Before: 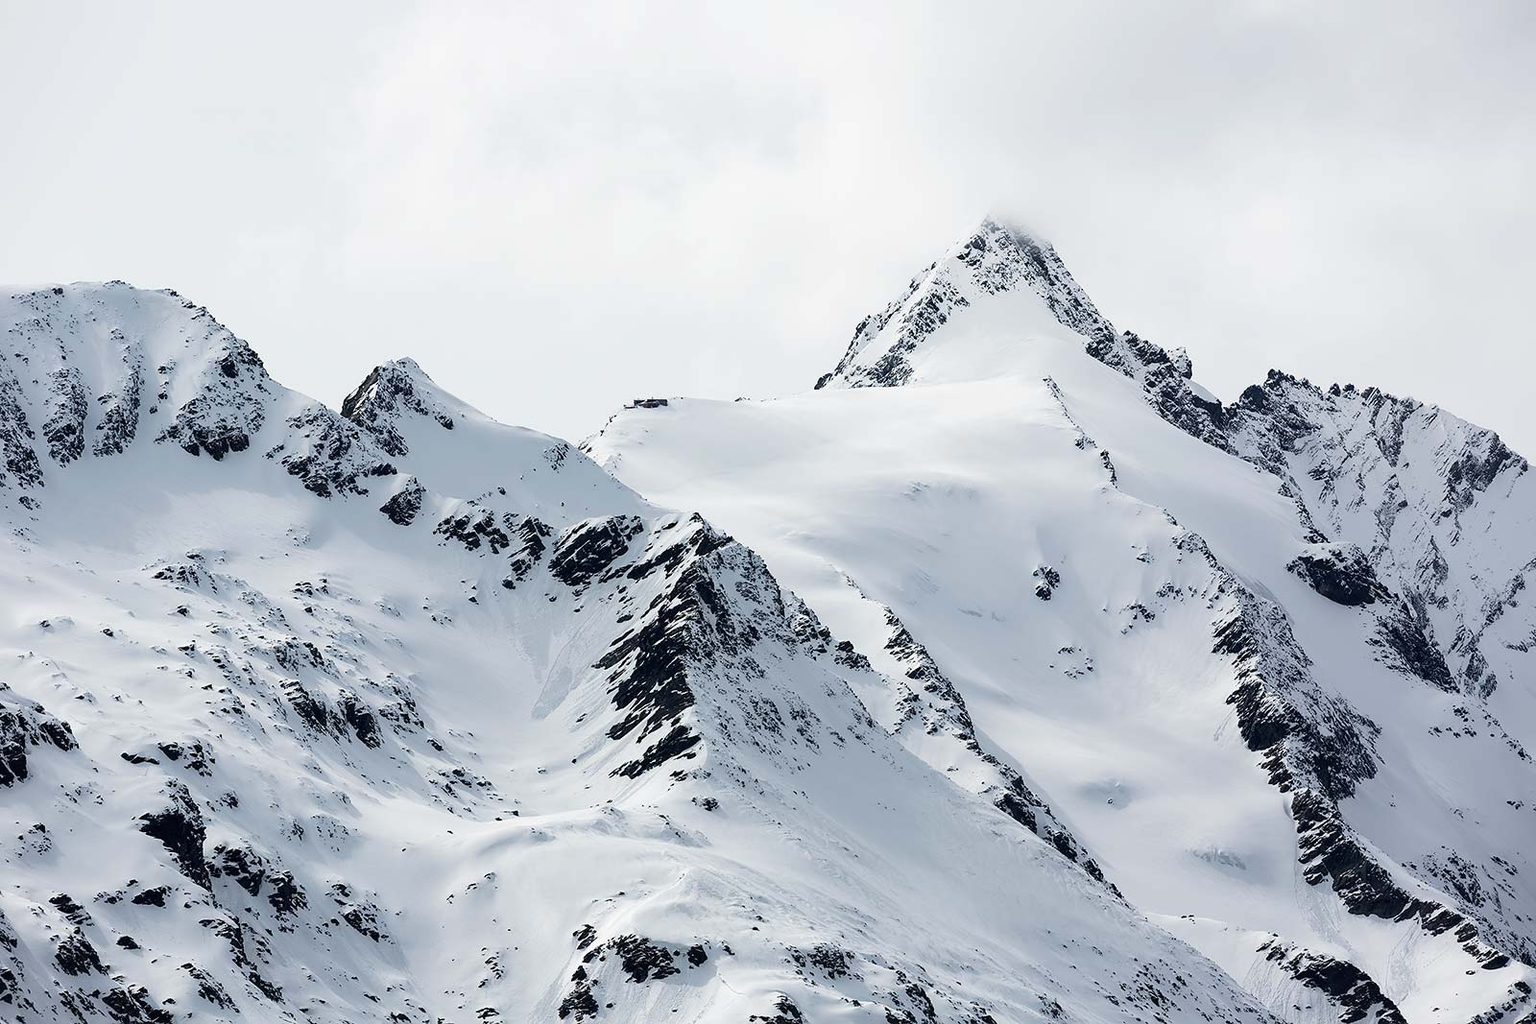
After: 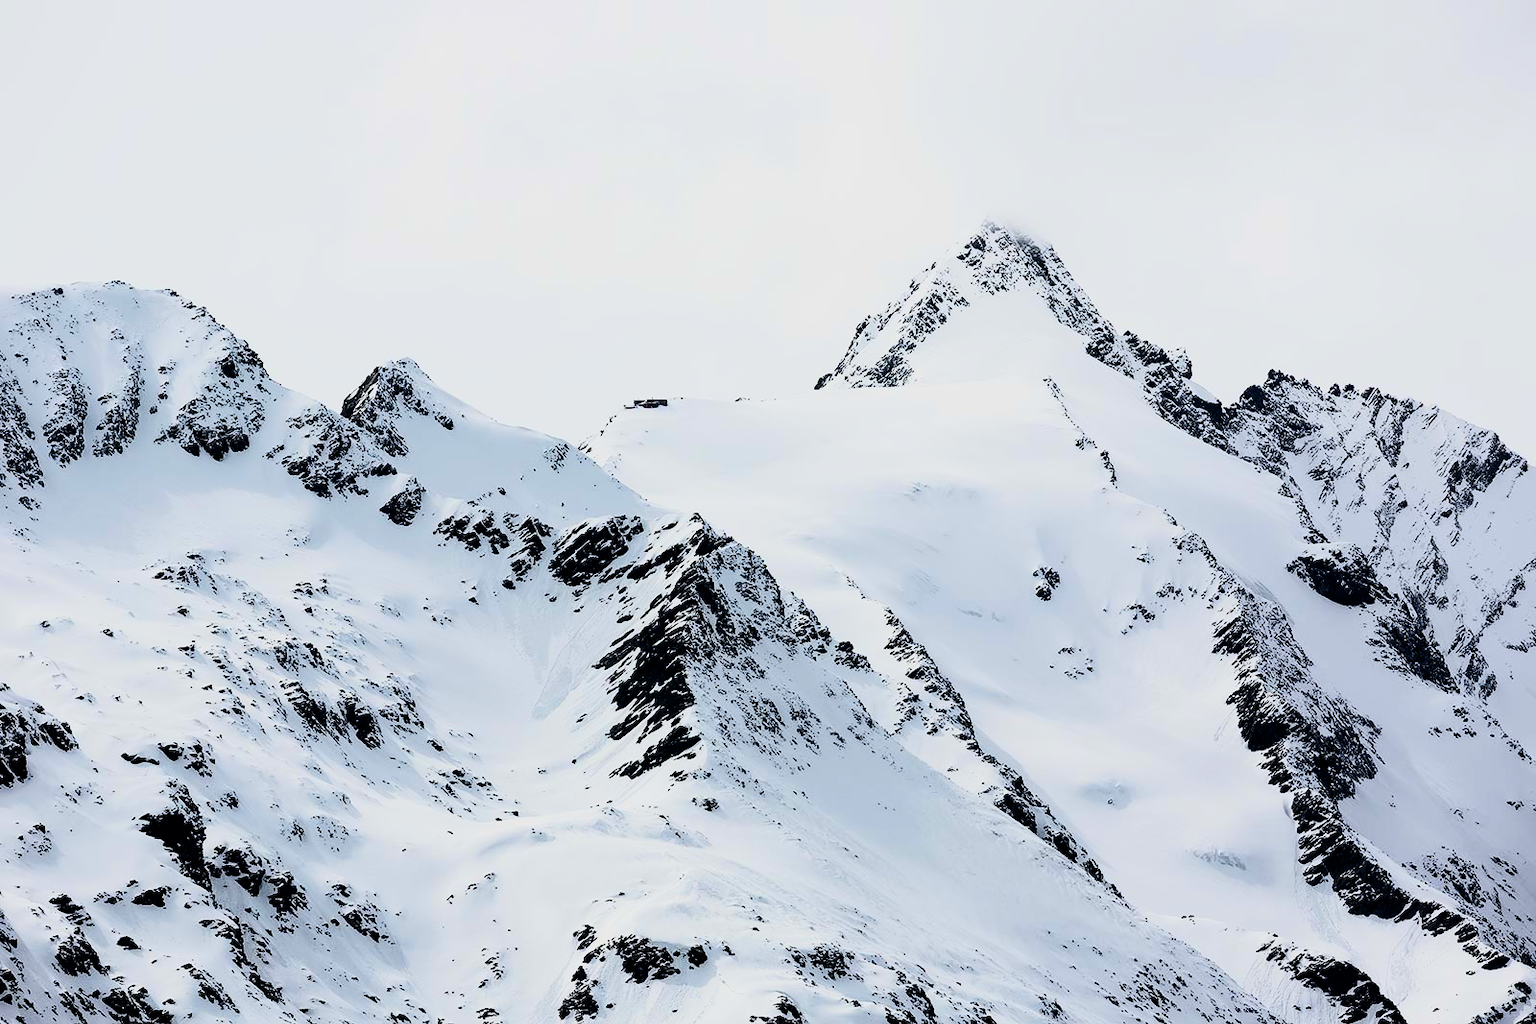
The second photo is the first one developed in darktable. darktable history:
filmic rgb: black relative exposure -6.15 EV, white relative exposure 6.96 EV, hardness 2.23, color science v6 (2022)
contrast brightness saturation: contrast 0.4, brightness 0.05, saturation 0.25
